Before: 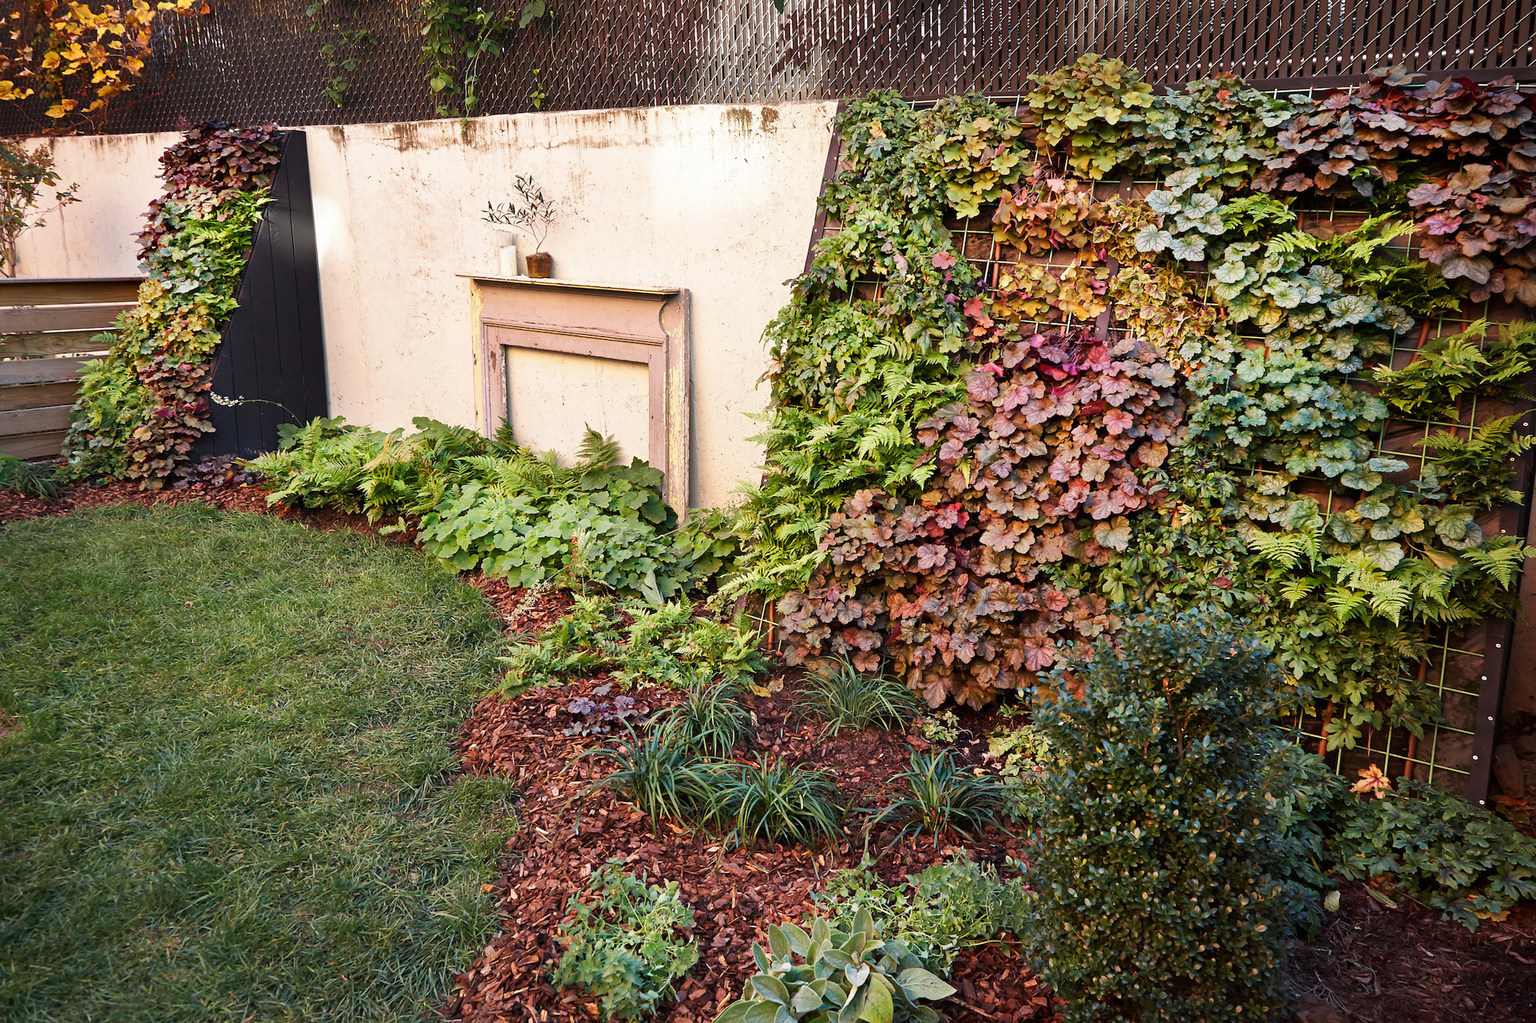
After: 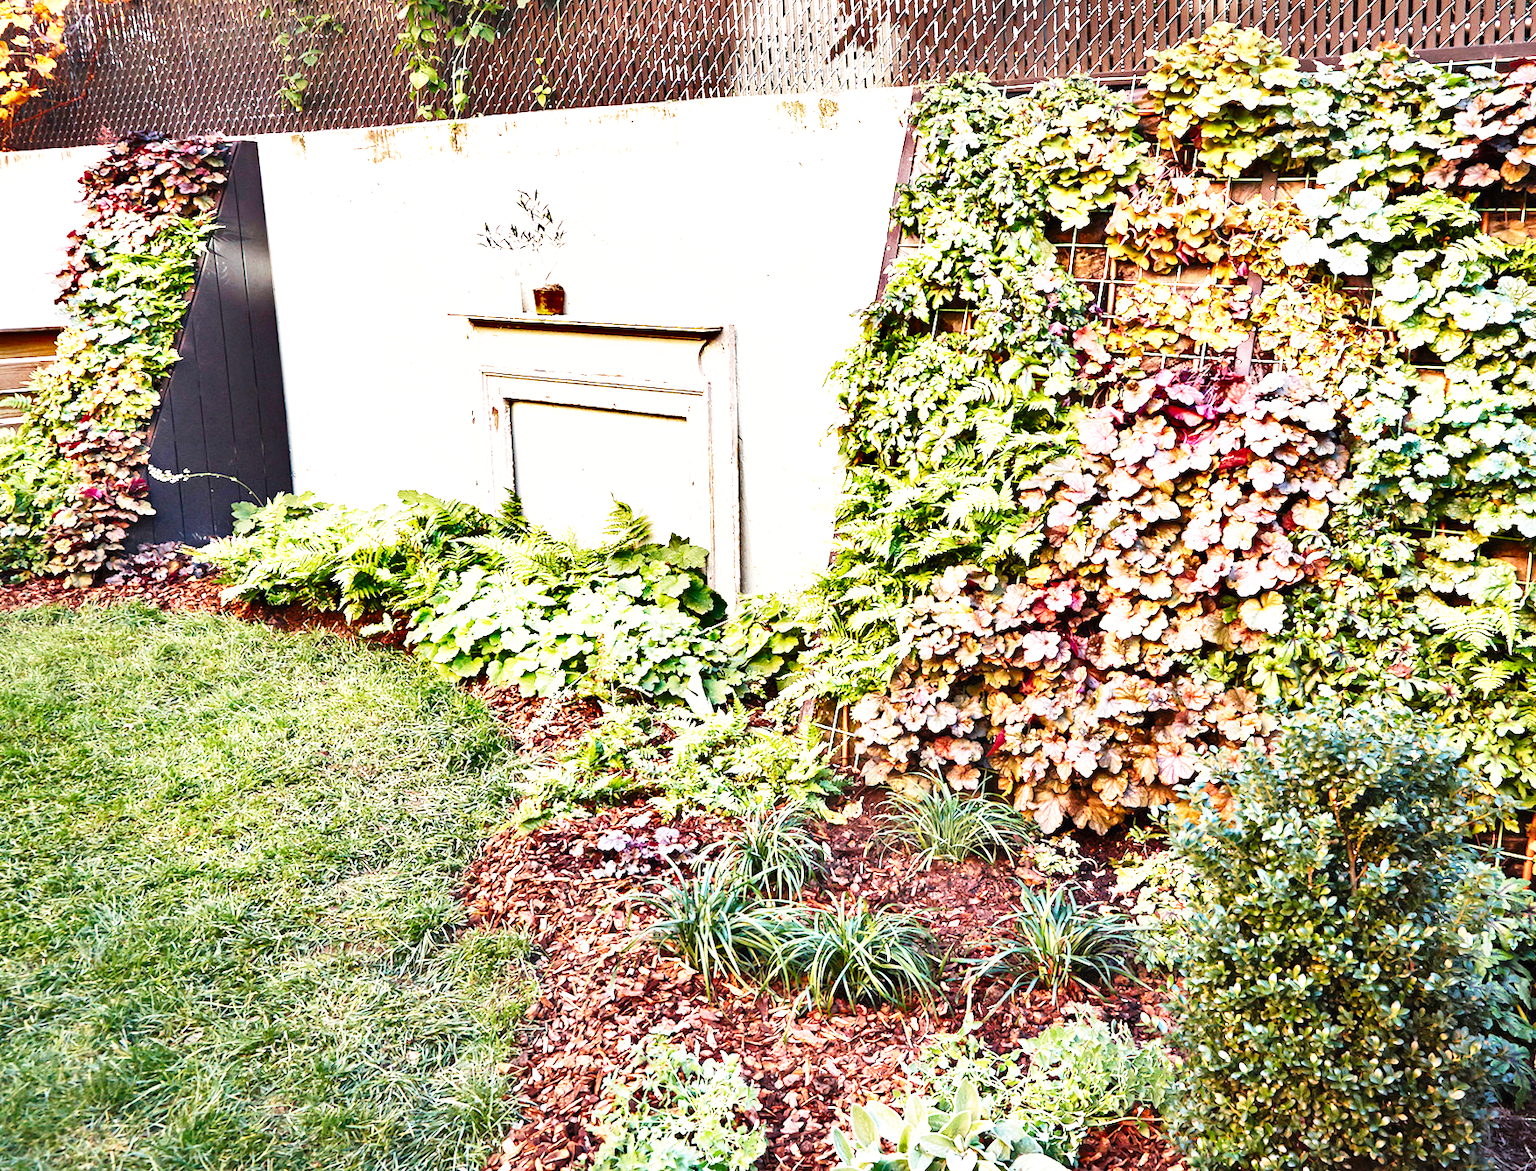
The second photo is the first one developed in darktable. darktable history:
shadows and highlights: radius 106.26, shadows 43.98, highlights -66.98, low approximation 0.01, soften with gaussian
crop and rotate: angle 1.38°, left 4.138%, top 1.067%, right 11.71%, bottom 2.58%
exposure: black level correction 0, exposure 0.949 EV, compensate highlight preservation false
base curve: curves: ch0 [(0, 0) (0.018, 0.026) (0.143, 0.37) (0.33, 0.731) (0.458, 0.853) (0.735, 0.965) (0.905, 0.986) (1, 1)], preserve colors none
tone equalizer: -8 EV -0.434 EV, -7 EV -0.409 EV, -6 EV -0.297 EV, -5 EV -0.203 EV, -3 EV 0.208 EV, -2 EV 0.328 EV, -1 EV 0.398 EV, +0 EV 0.433 EV
